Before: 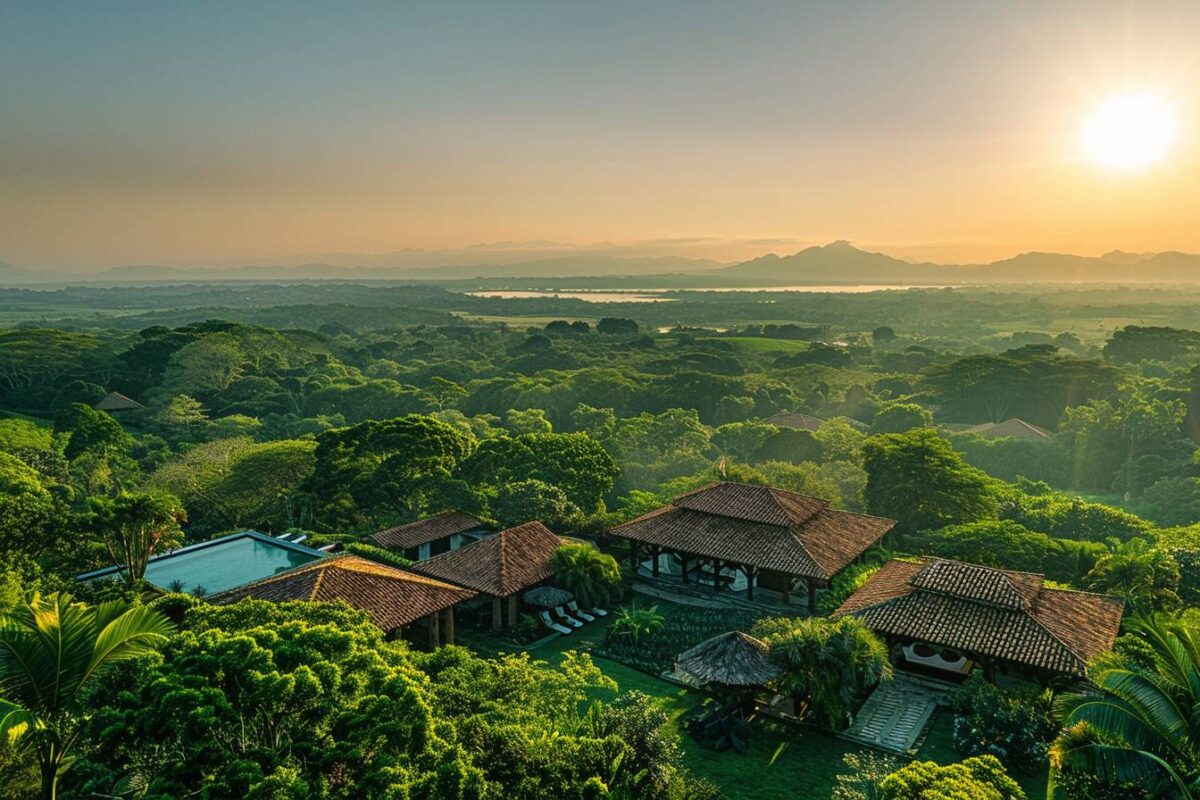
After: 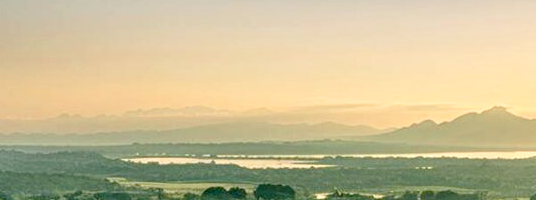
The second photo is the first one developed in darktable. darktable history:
tone curve: curves: ch0 [(0, 0) (0.003, 0.003) (0.011, 0.006) (0.025, 0.015) (0.044, 0.025) (0.069, 0.034) (0.1, 0.052) (0.136, 0.092) (0.177, 0.157) (0.224, 0.228) (0.277, 0.305) (0.335, 0.392) (0.399, 0.466) (0.468, 0.543) (0.543, 0.612) (0.623, 0.692) (0.709, 0.78) (0.801, 0.865) (0.898, 0.935) (1, 1)], preserve colors none
exposure: exposure 0.2 EV, compensate highlight preservation false
crop: left 28.64%, top 16.832%, right 26.637%, bottom 58.055%
local contrast: on, module defaults
